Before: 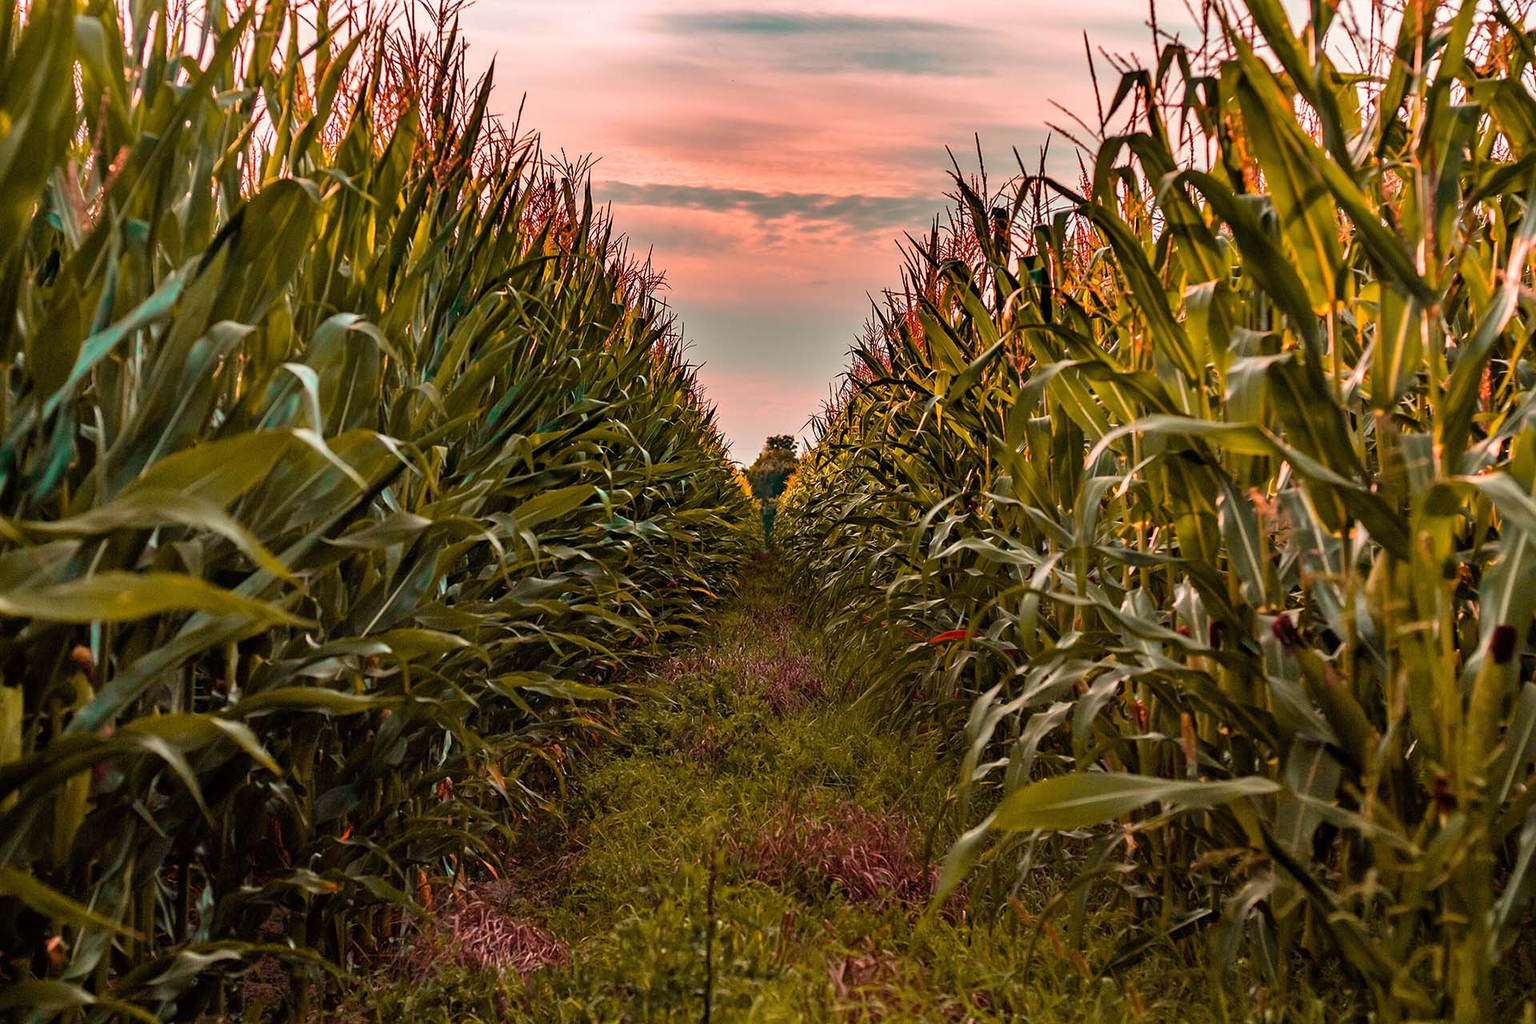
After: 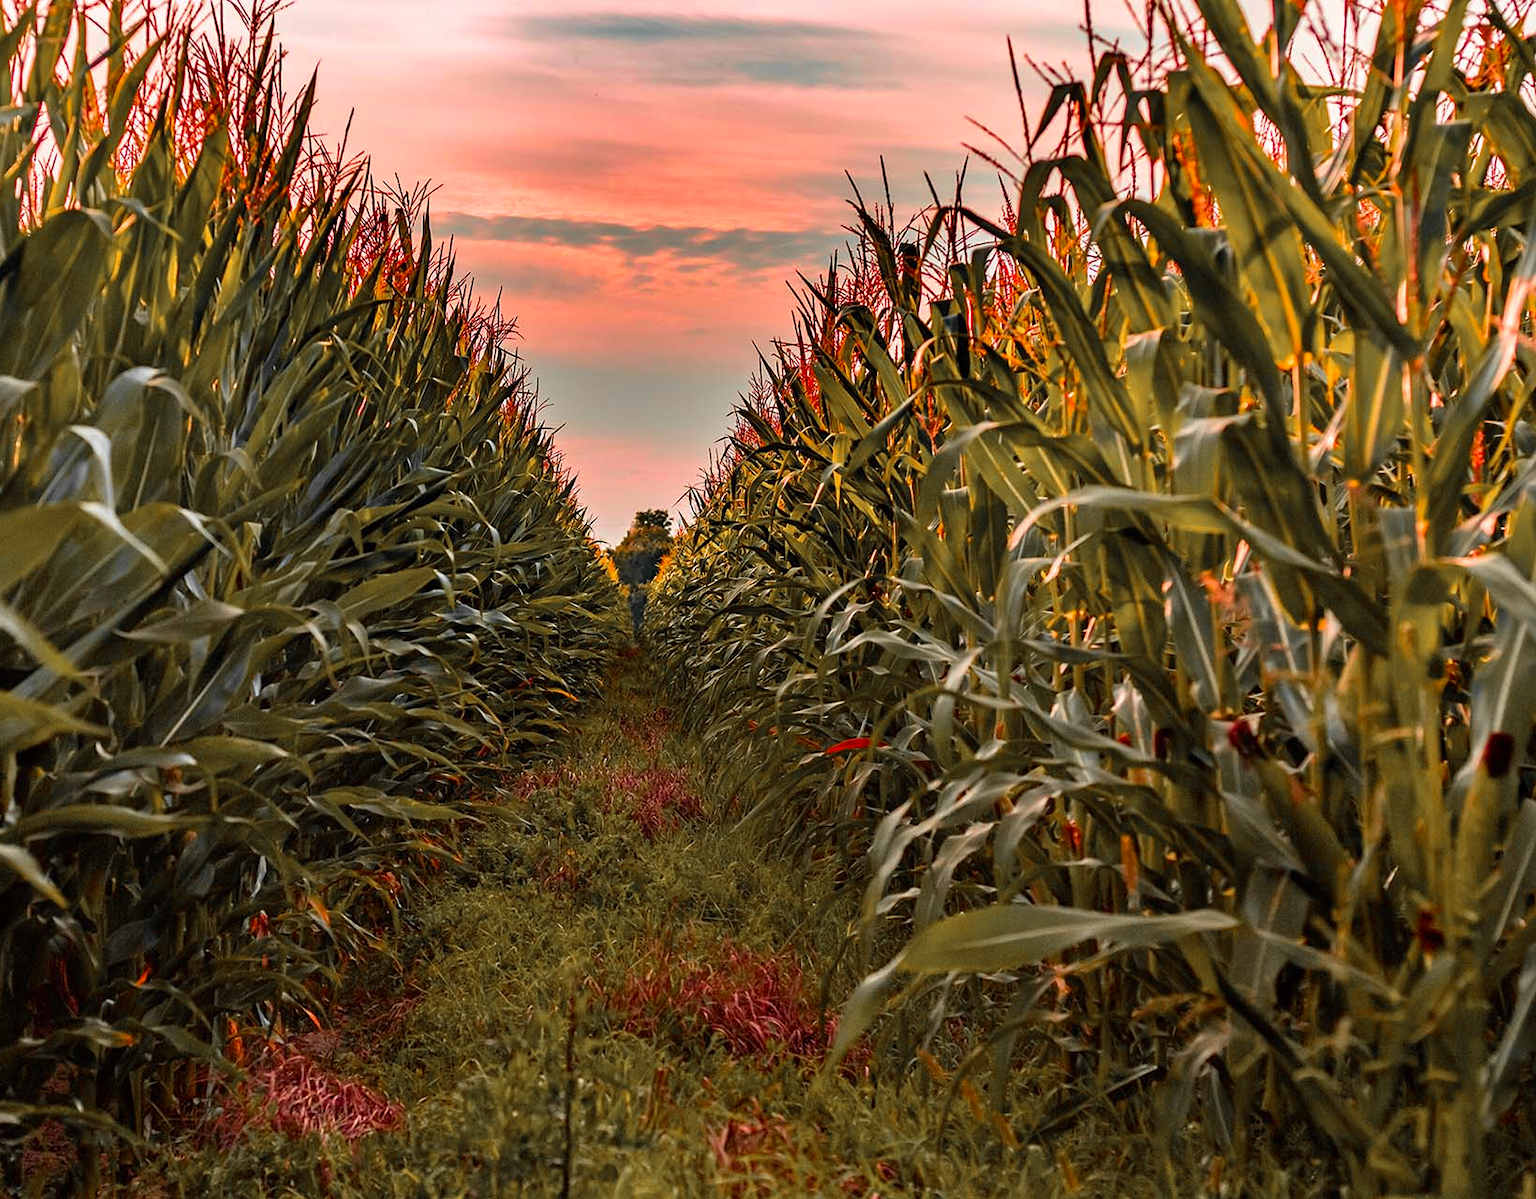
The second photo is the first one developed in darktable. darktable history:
crop and rotate: left 14.622%
color zones: curves: ch1 [(0, 0.679) (0.143, 0.647) (0.286, 0.261) (0.378, -0.011) (0.571, 0.396) (0.714, 0.399) (0.857, 0.406) (1, 0.679)]
